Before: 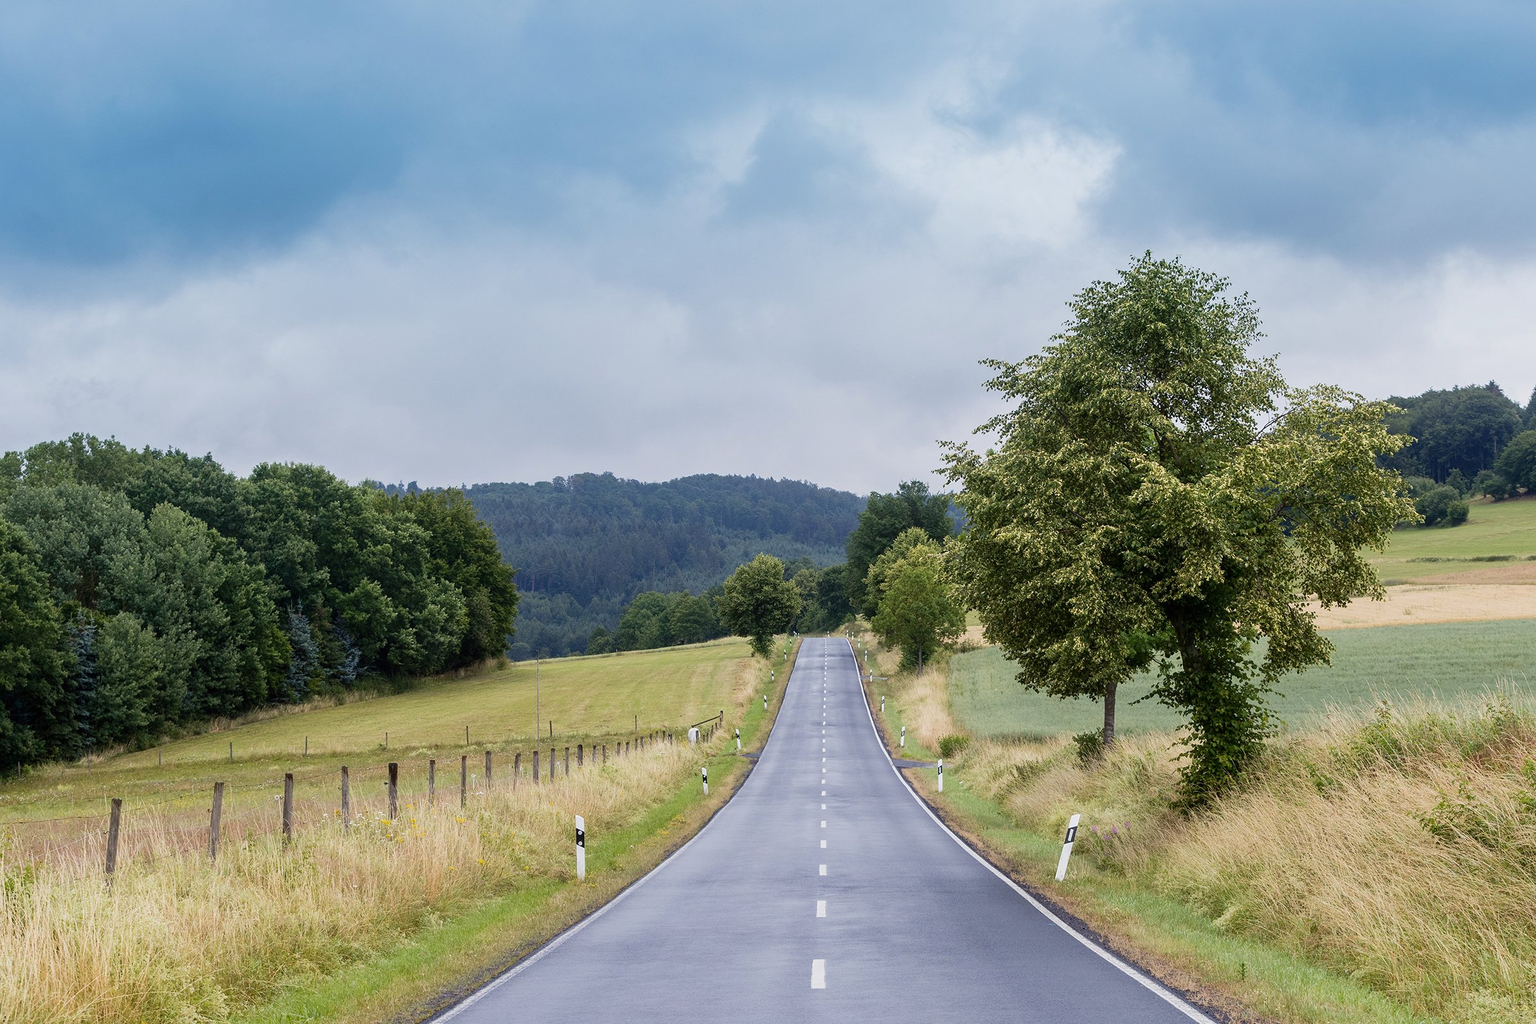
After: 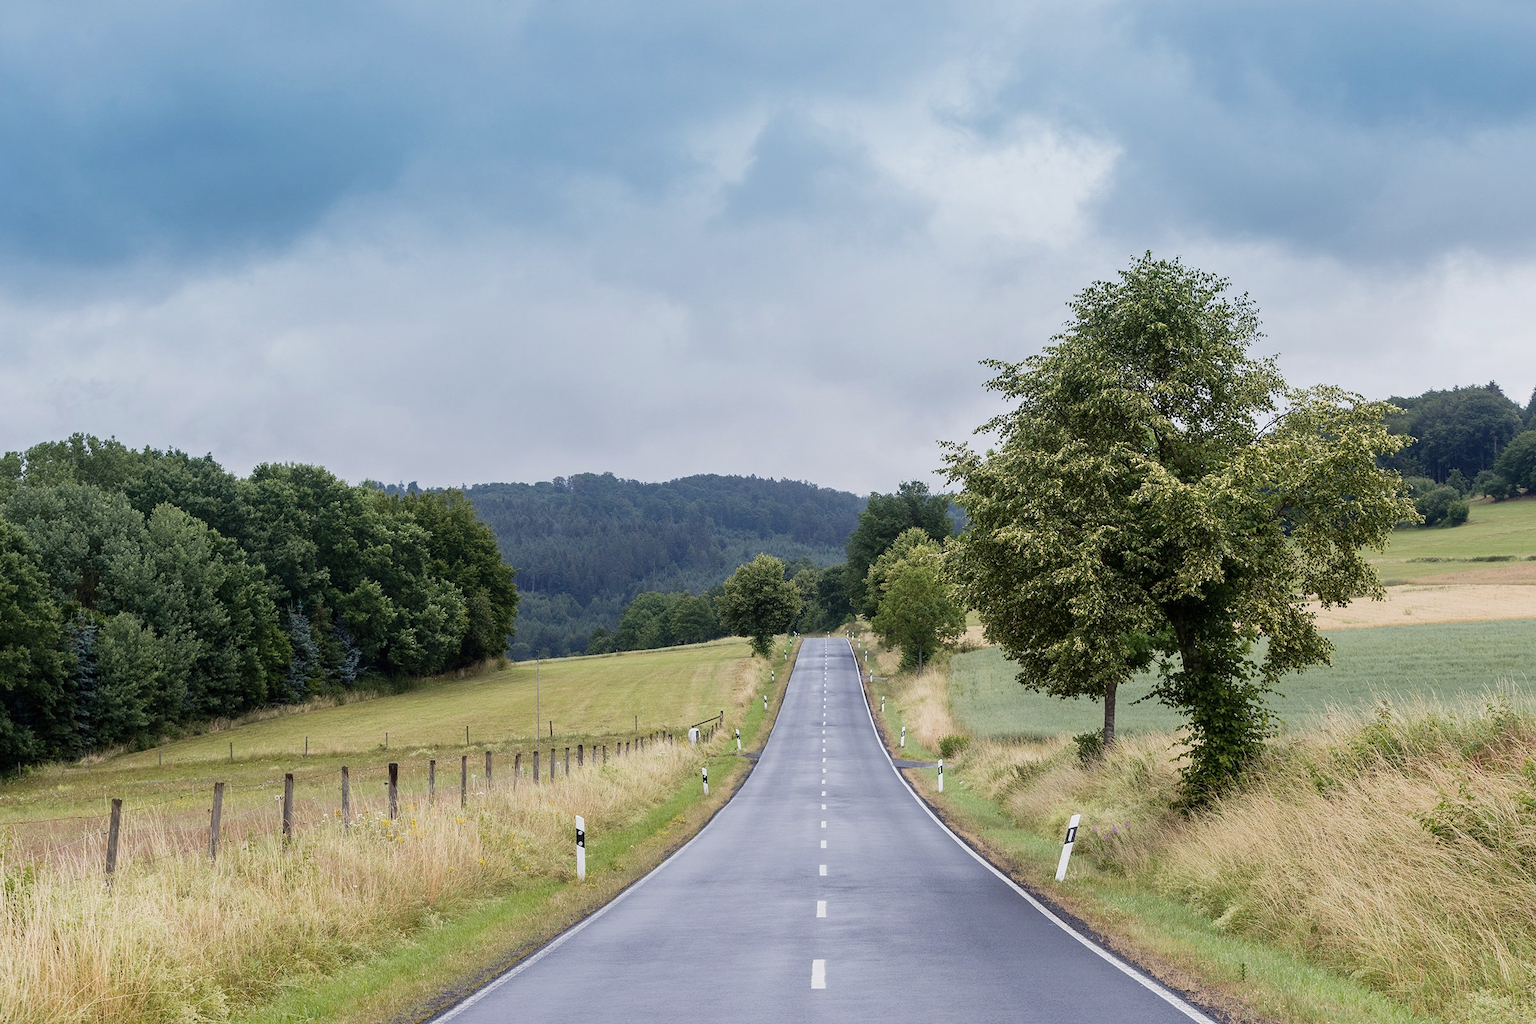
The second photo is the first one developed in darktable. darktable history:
contrast brightness saturation: saturation -0.099
